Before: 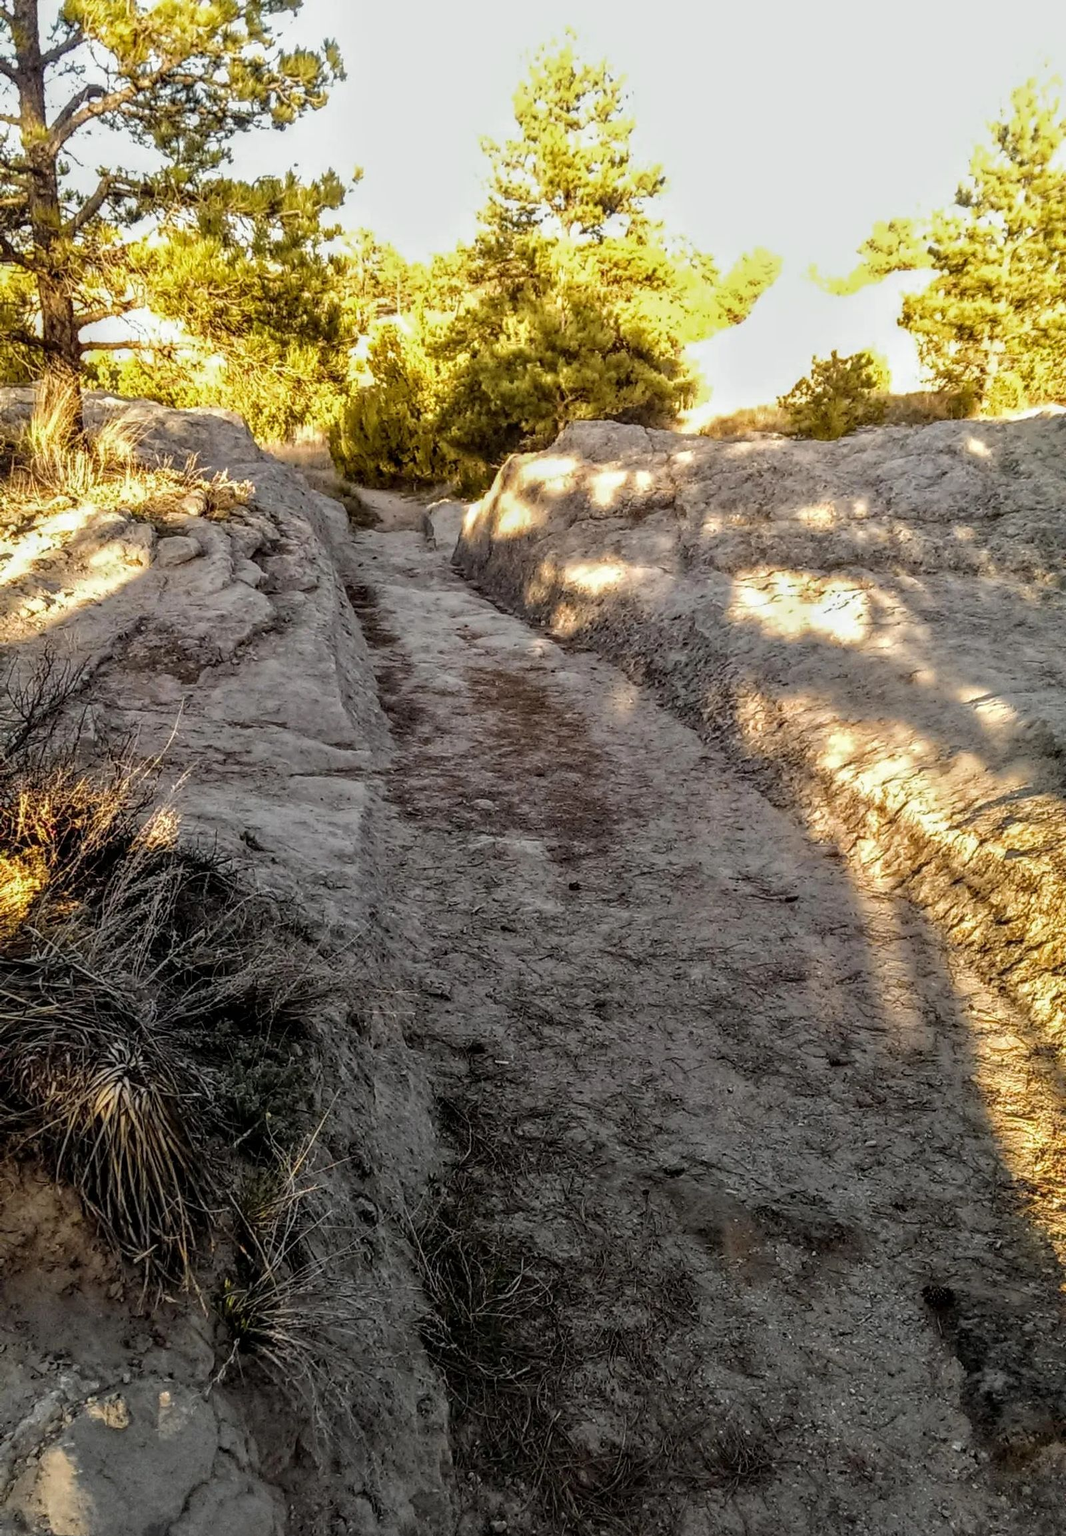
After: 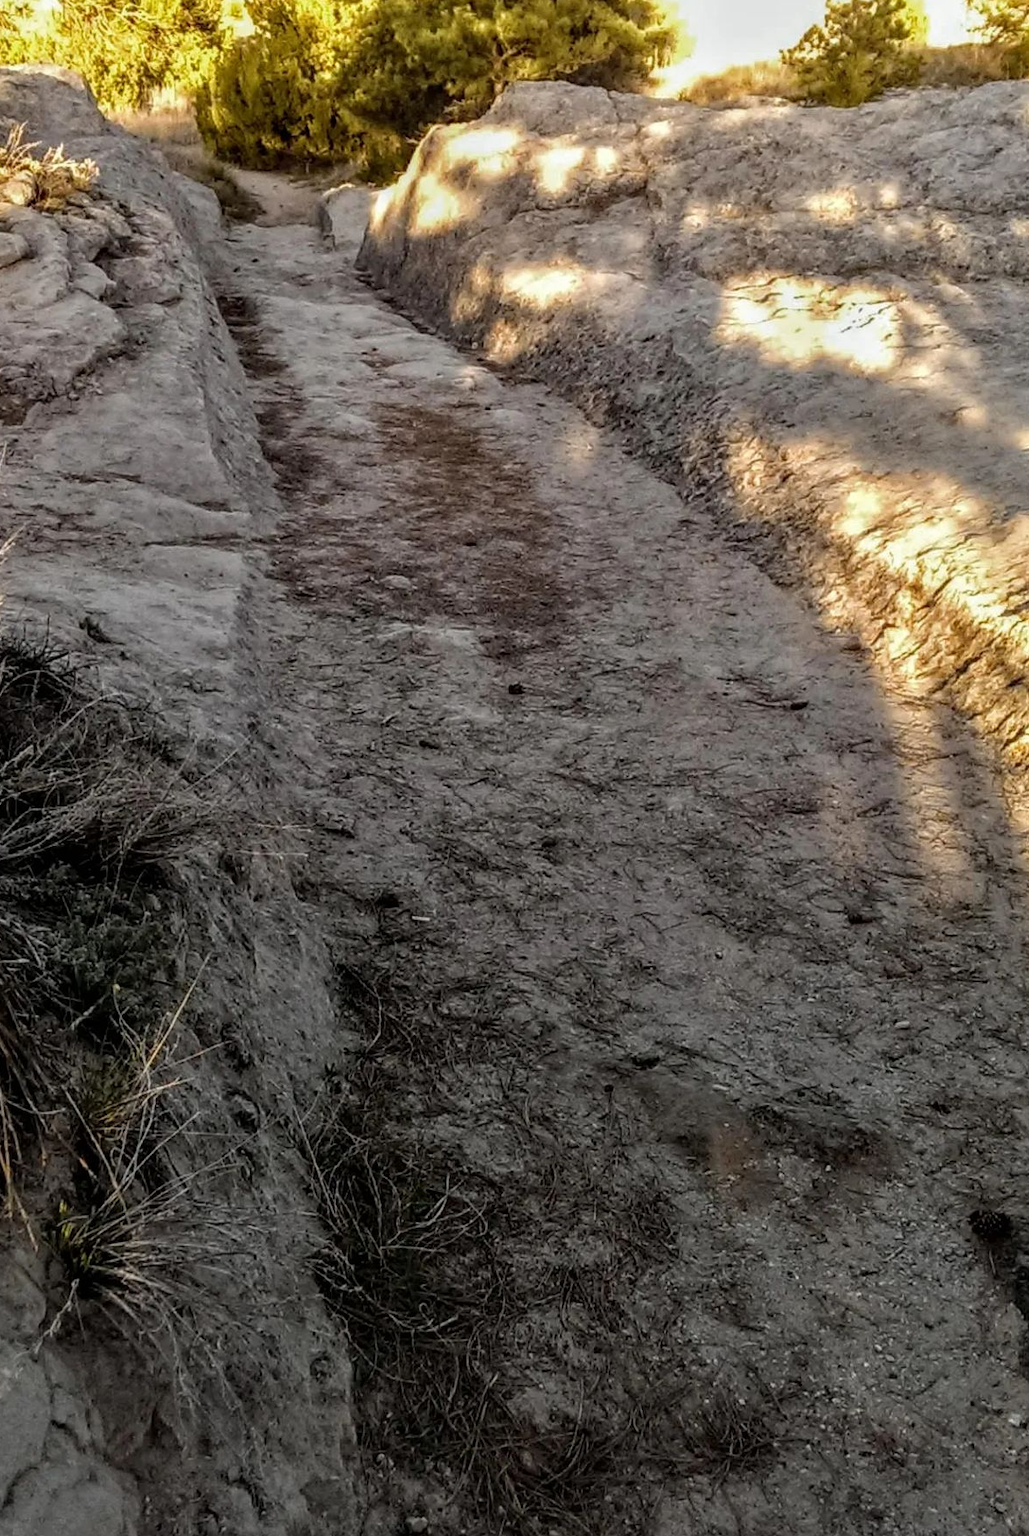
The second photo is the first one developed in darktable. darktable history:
crop: left 16.865%, top 23.343%, right 9.099%
